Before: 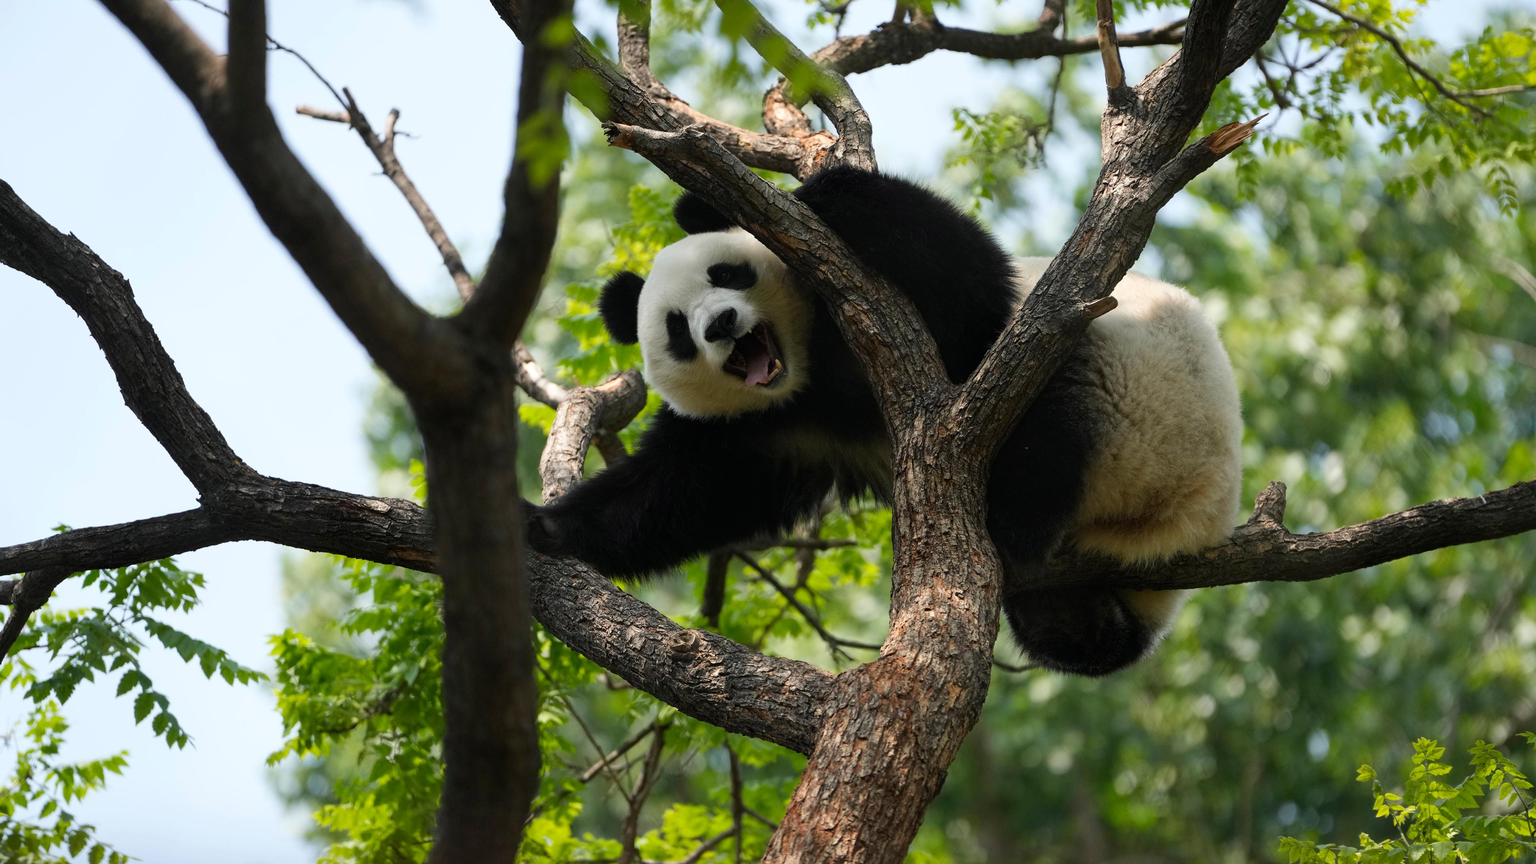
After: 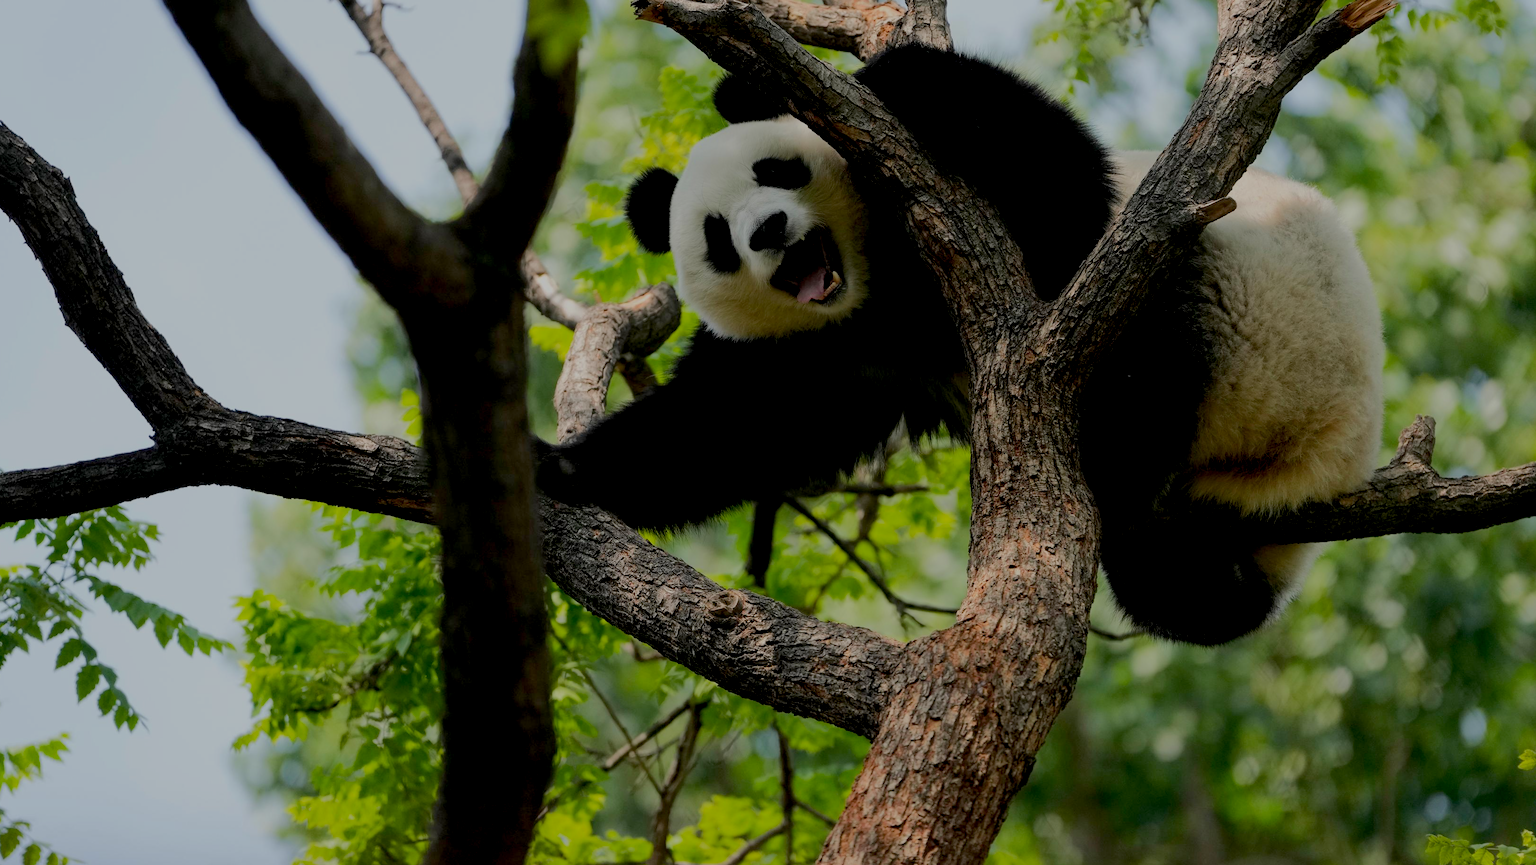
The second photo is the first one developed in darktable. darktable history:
crop and rotate: left 4.58%, top 15.07%, right 10.659%
tone equalizer: -8 EV -0.035 EV, -7 EV 0.027 EV, -6 EV -0.006 EV, -5 EV 0.007 EV, -4 EV -0.034 EV, -3 EV -0.229 EV, -2 EV -0.67 EV, -1 EV -0.999 EV, +0 EV -0.942 EV, edges refinement/feathering 500, mask exposure compensation -1.57 EV, preserve details no
exposure: black level correction 0.012, compensate highlight preservation false
